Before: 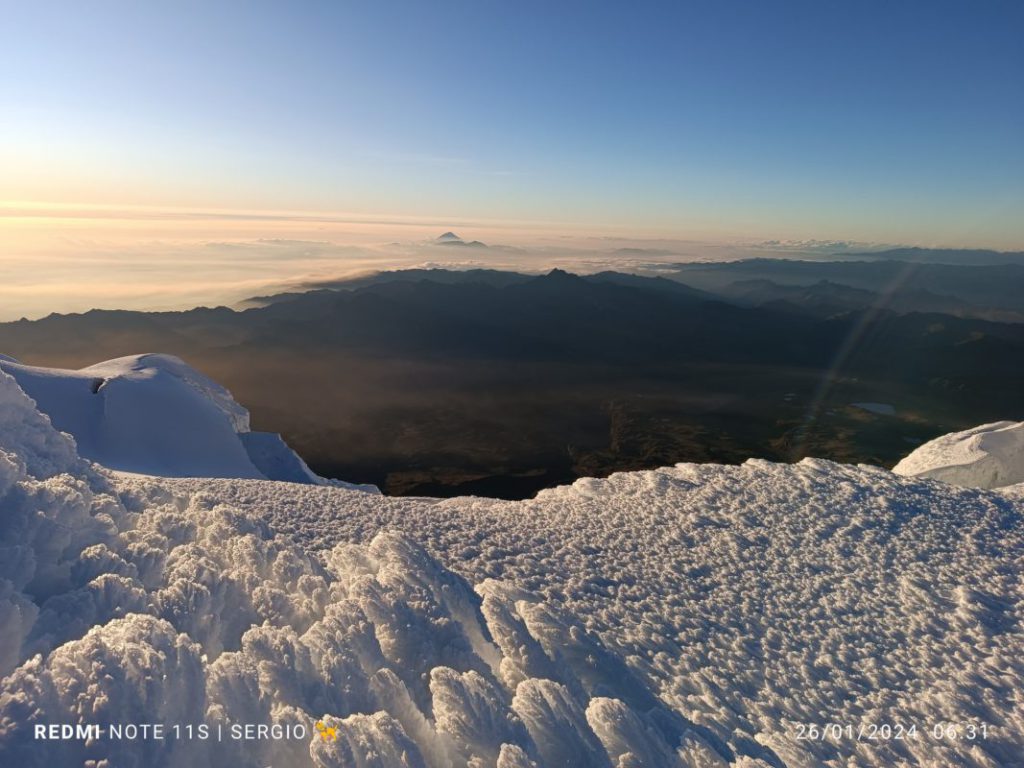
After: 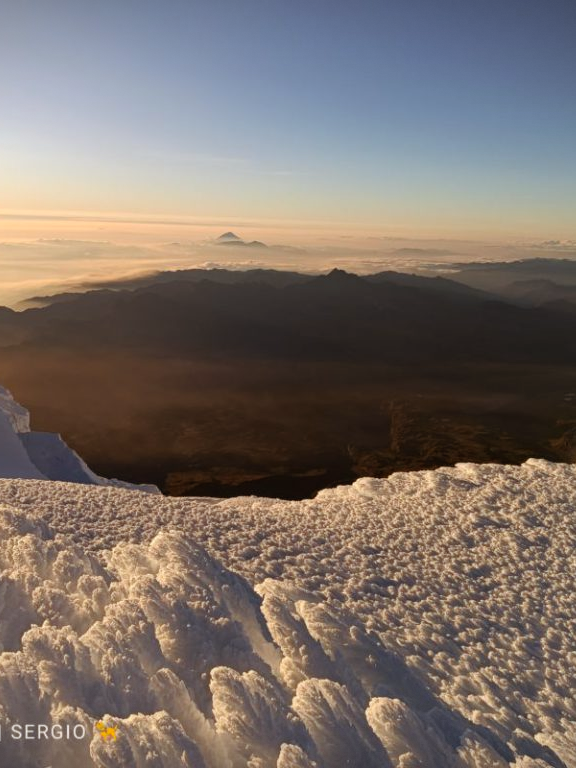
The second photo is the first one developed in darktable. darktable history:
color balance rgb: shadows lift › chroma 4.41%, shadows lift › hue 27°, power › chroma 2.5%, power › hue 70°, highlights gain › chroma 1%, highlights gain › hue 27°, saturation formula JzAzBz (2021)
crop: left 21.496%, right 22.254%
vignetting: fall-off start 100%, fall-off radius 71%, brightness -0.434, saturation -0.2, width/height ratio 1.178, dithering 8-bit output, unbound false
